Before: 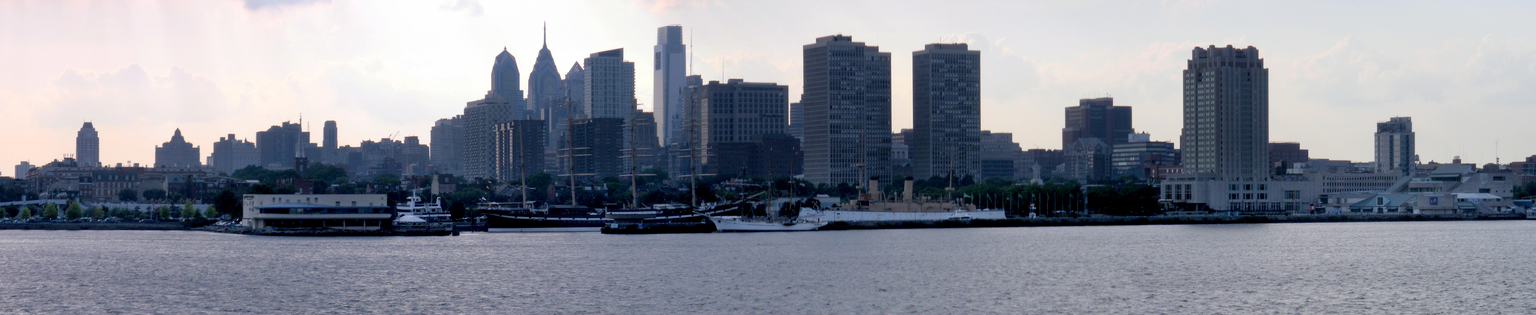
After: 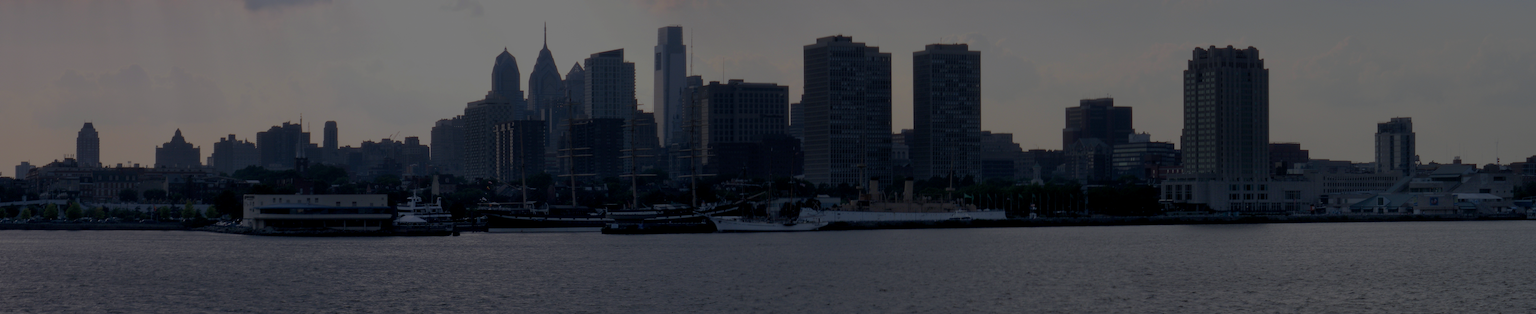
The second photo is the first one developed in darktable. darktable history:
exposure: exposure -2.415 EV, compensate highlight preservation false
